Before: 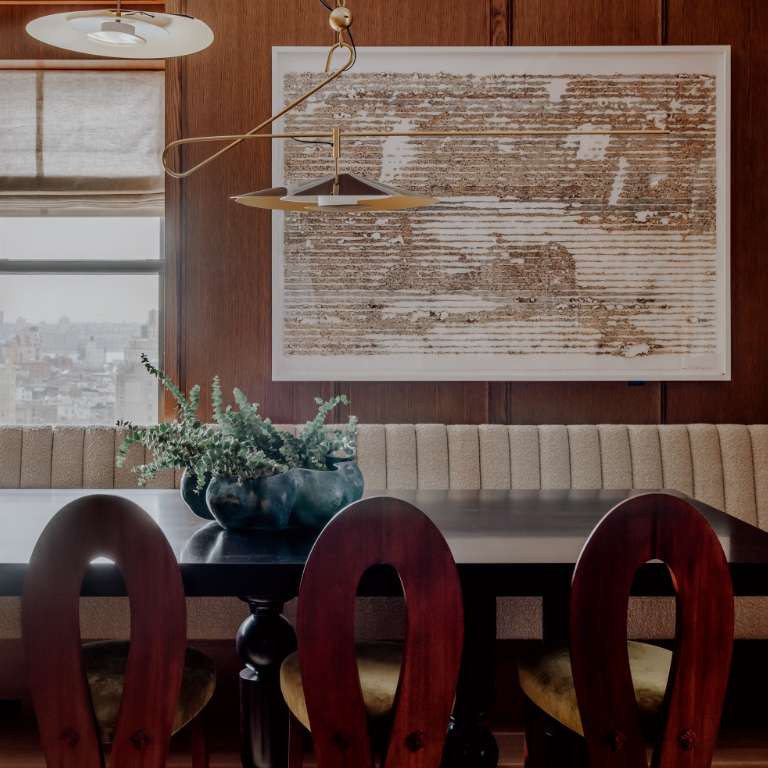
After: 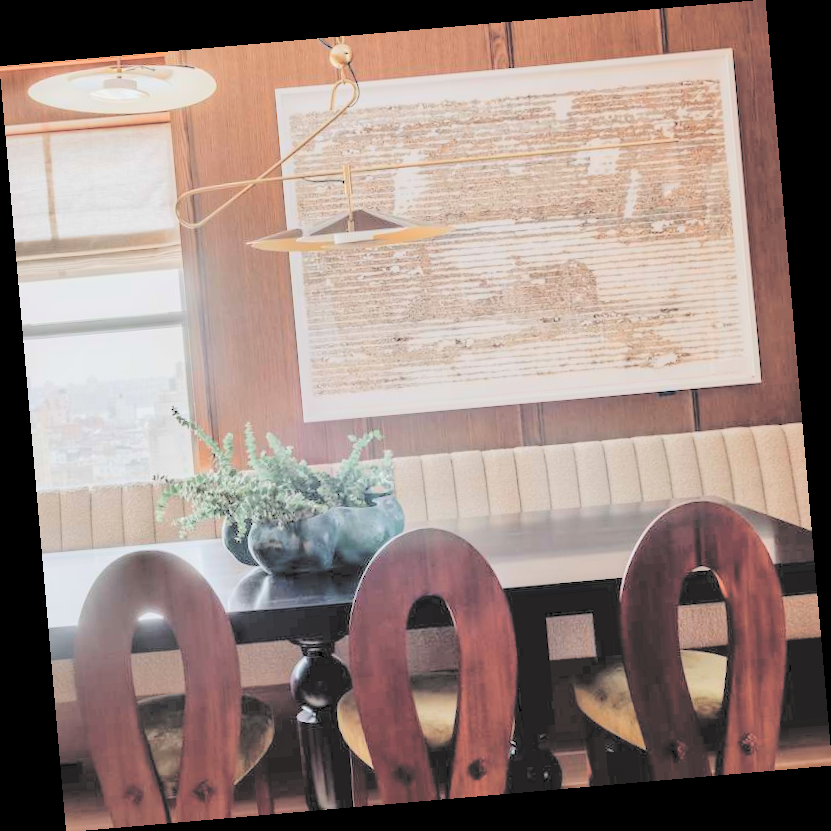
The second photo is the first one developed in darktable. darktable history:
rotate and perspective: rotation -4.98°, automatic cropping off
contrast brightness saturation: brightness 1
